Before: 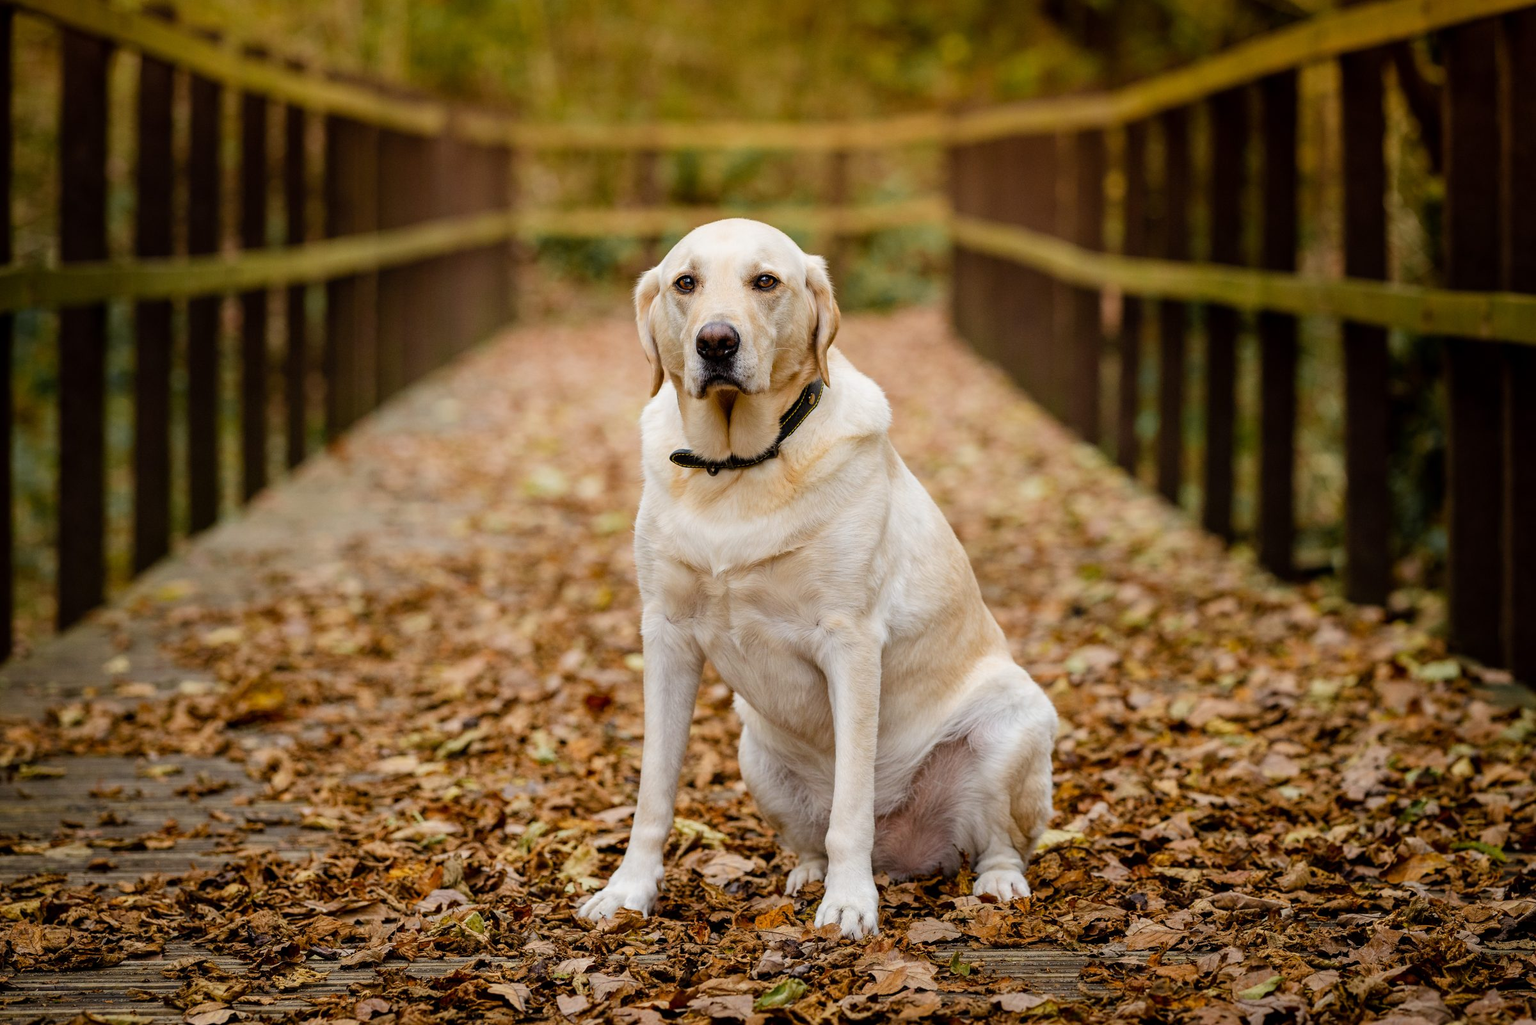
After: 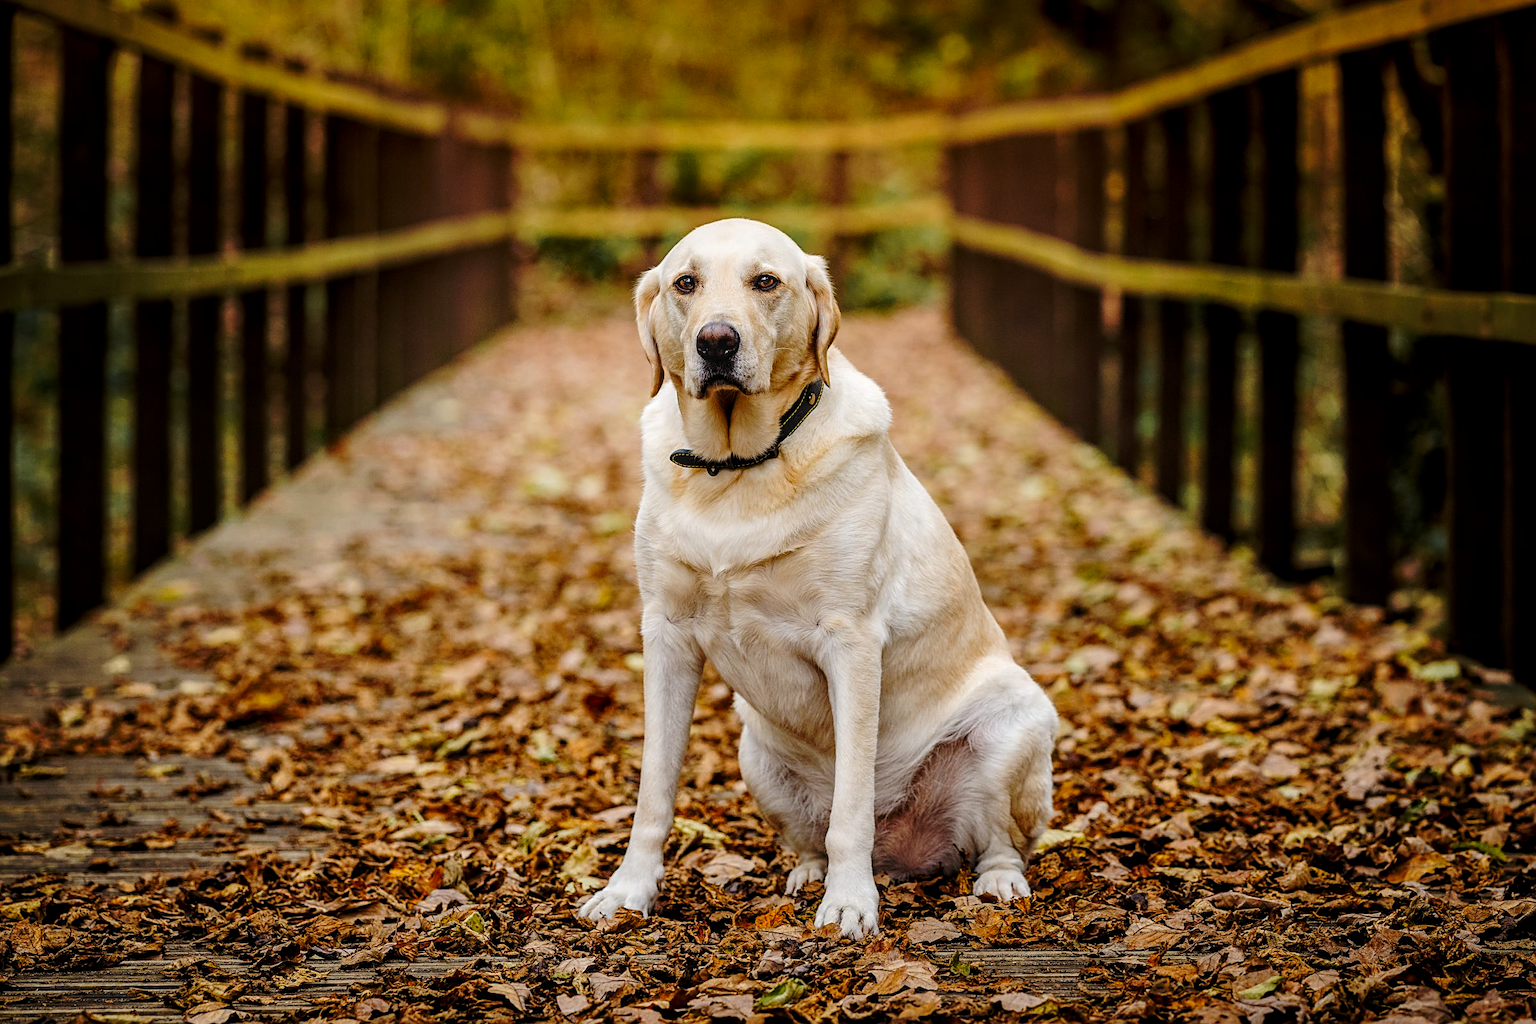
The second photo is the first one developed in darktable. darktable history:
local contrast: on, module defaults
sharpen: on, module defaults
base curve: curves: ch0 [(0, 0) (0.073, 0.04) (0.157, 0.139) (0.492, 0.492) (0.758, 0.758) (1, 1)], preserve colors none
